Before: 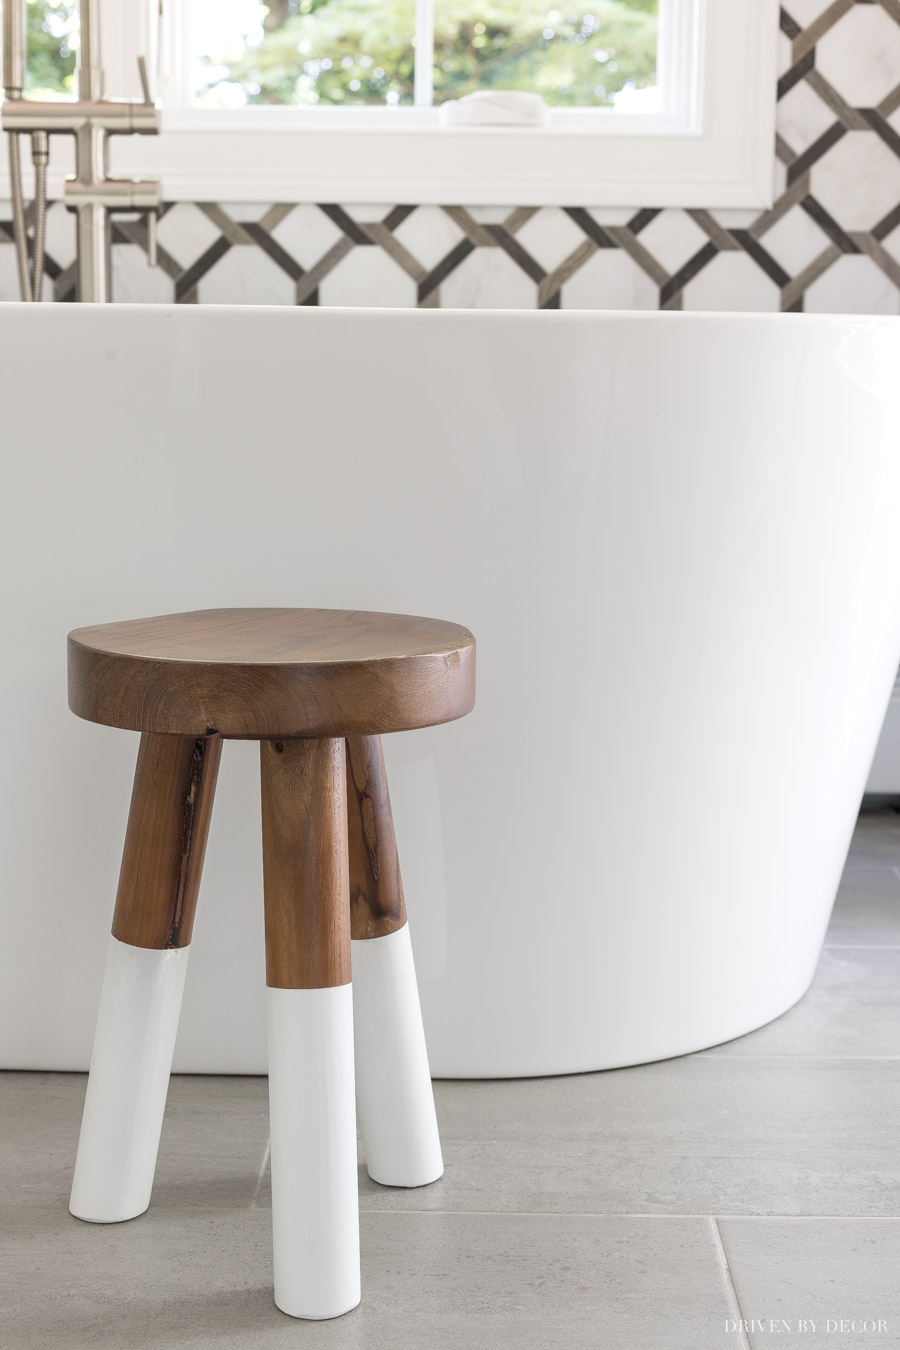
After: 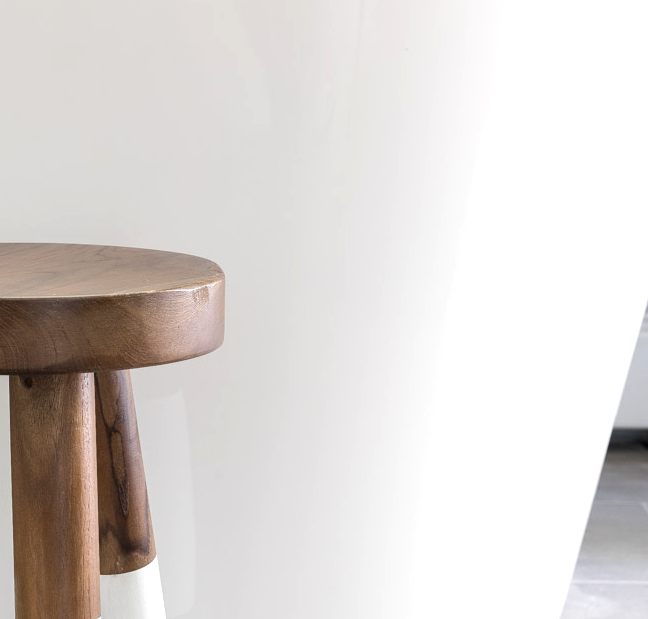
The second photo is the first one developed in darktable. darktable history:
crop and rotate: left 27.938%, top 27.046%, bottom 27.046%
tone equalizer: -8 EV -0.417 EV, -7 EV -0.389 EV, -6 EV -0.333 EV, -5 EV -0.222 EV, -3 EV 0.222 EV, -2 EV 0.333 EV, -1 EV 0.389 EV, +0 EV 0.417 EV, edges refinement/feathering 500, mask exposure compensation -1.57 EV, preserve details no
